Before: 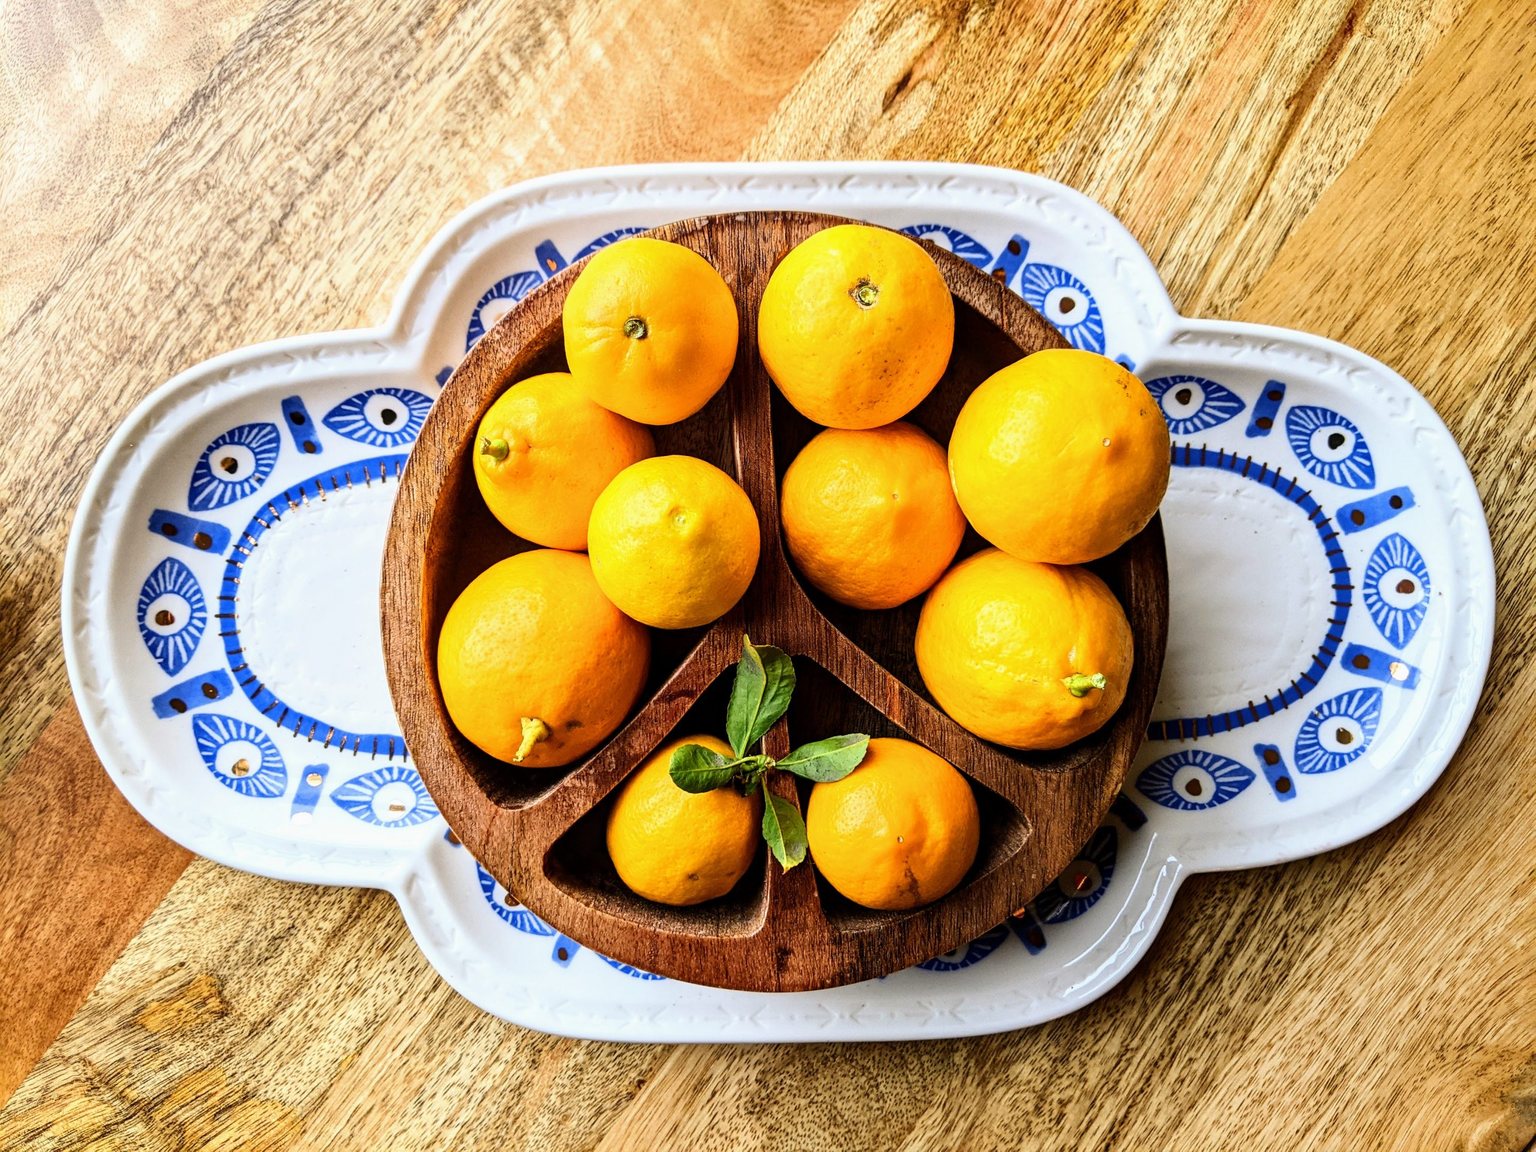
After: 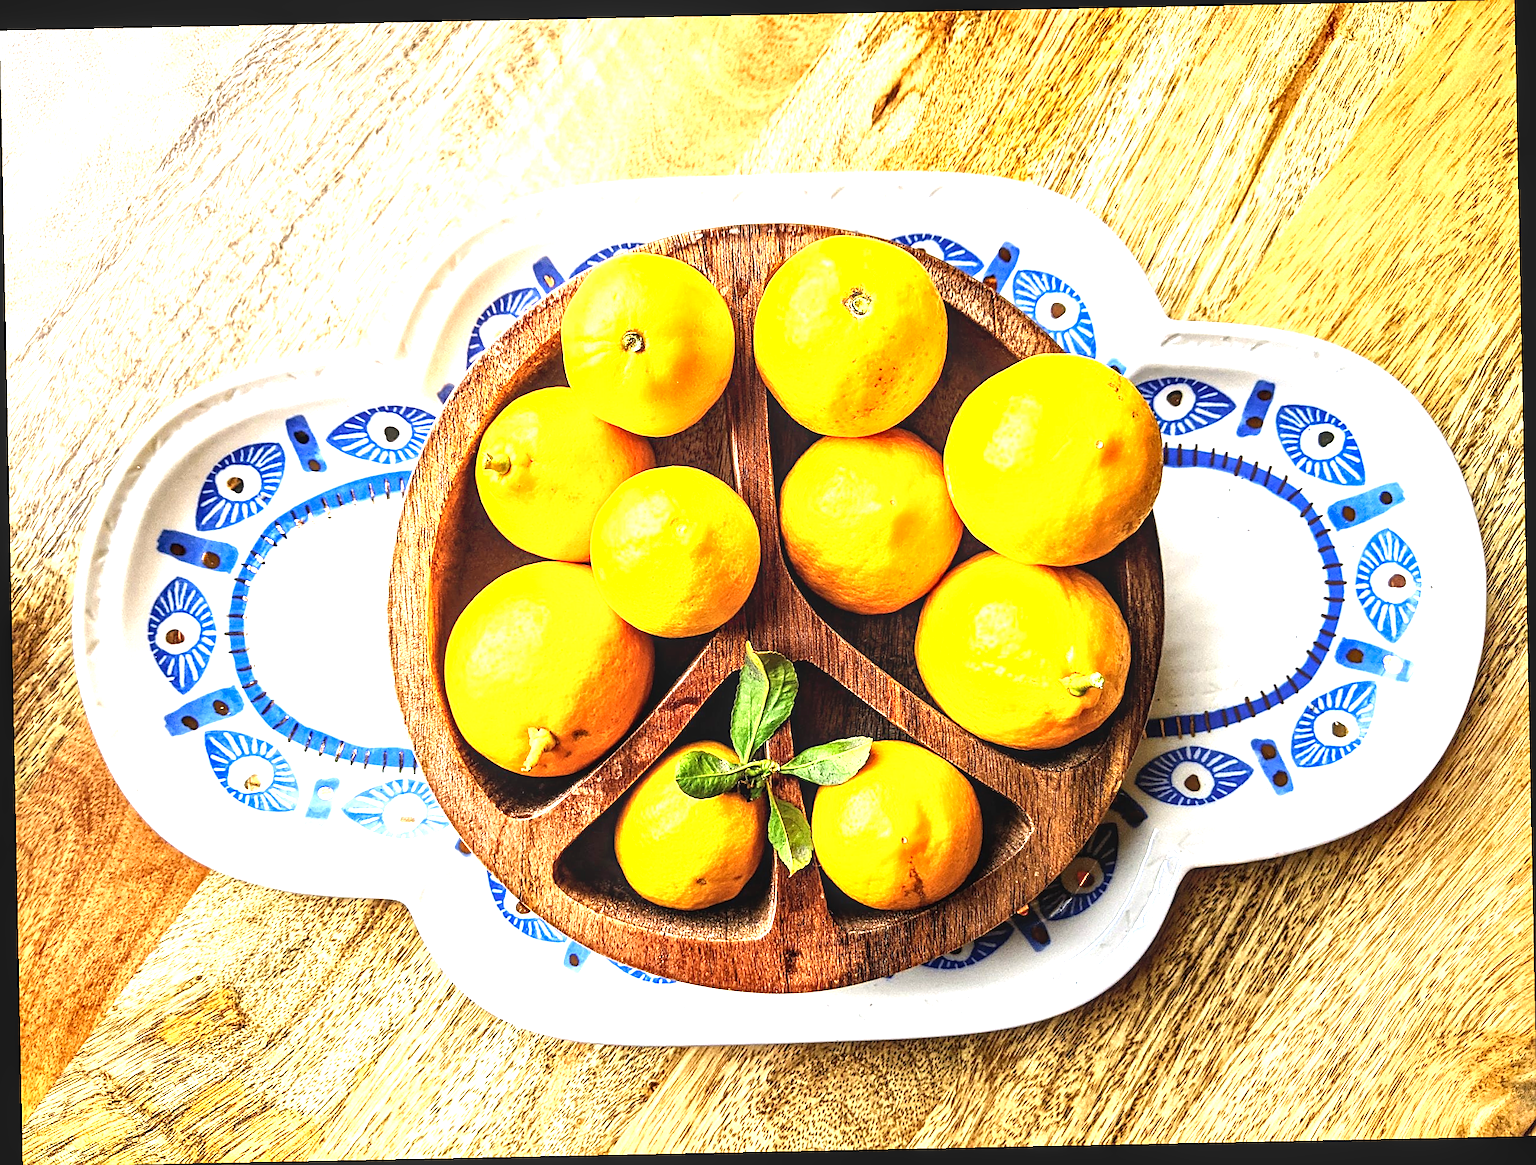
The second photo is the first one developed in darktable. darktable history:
local contrast: on, module defaults
rotate and perspective: rotation -1.17°, automatic cropping off
exposure: black level correction 0, exposure 1.379 EV, compensate exposure bias true, compensate highlight preservation false
sharpen: on, module defaults
